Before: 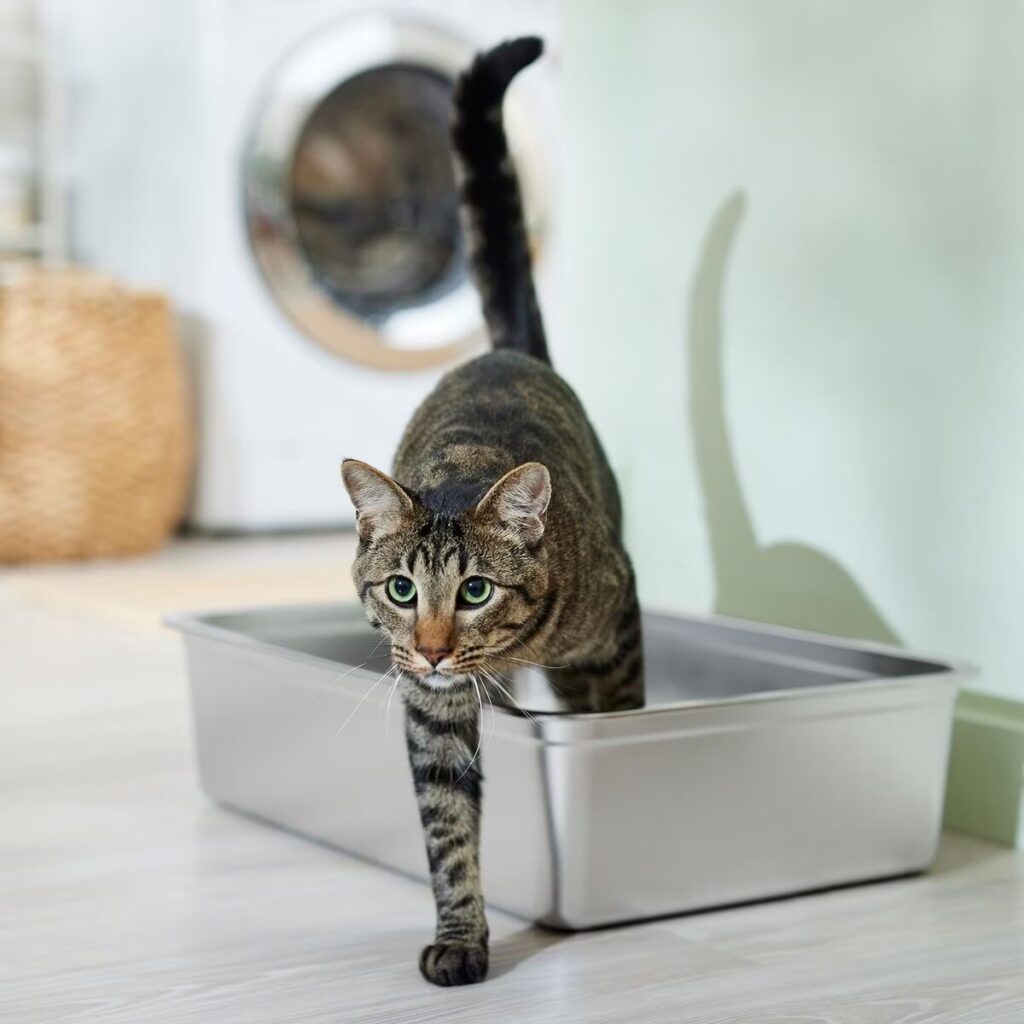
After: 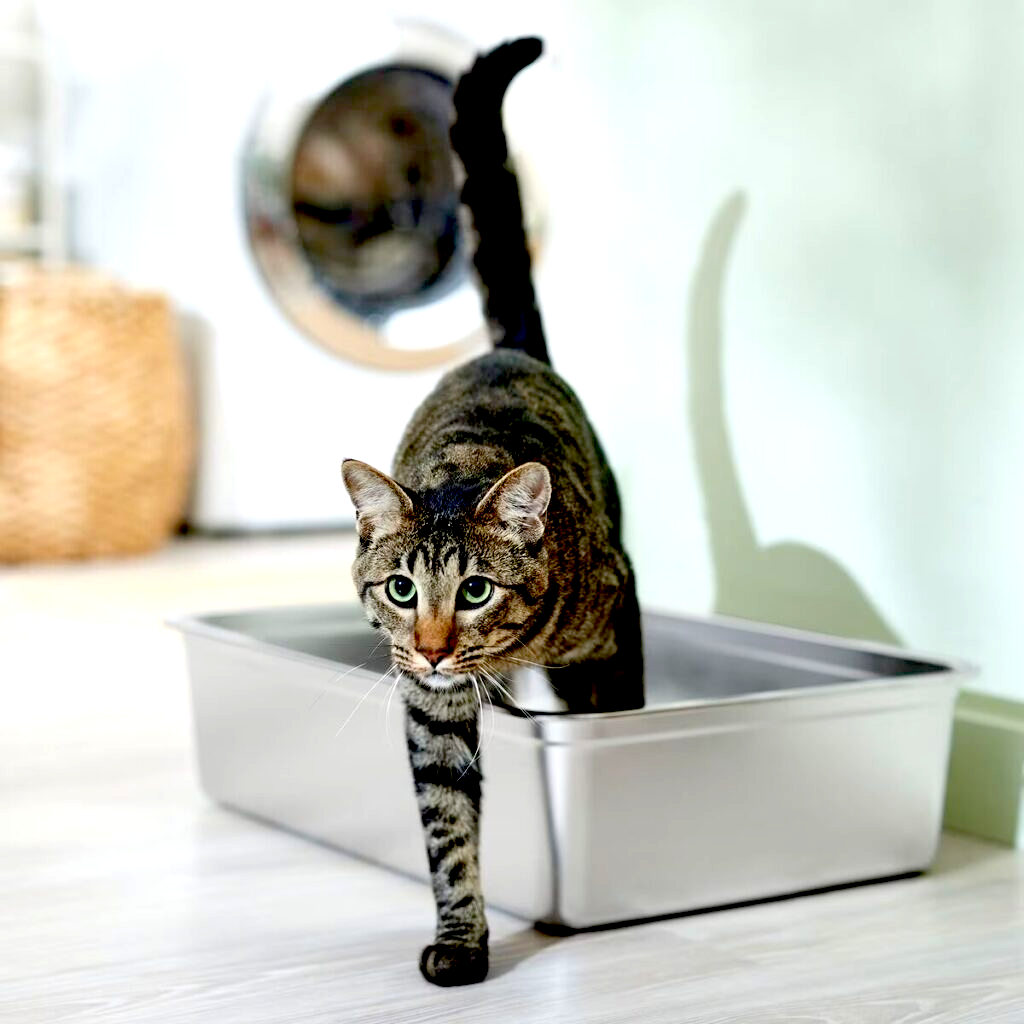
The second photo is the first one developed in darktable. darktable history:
exposure: black level correction 0.041, exposure 0.498 EV, compensate exposure bias true, compensate highlight preservation false
